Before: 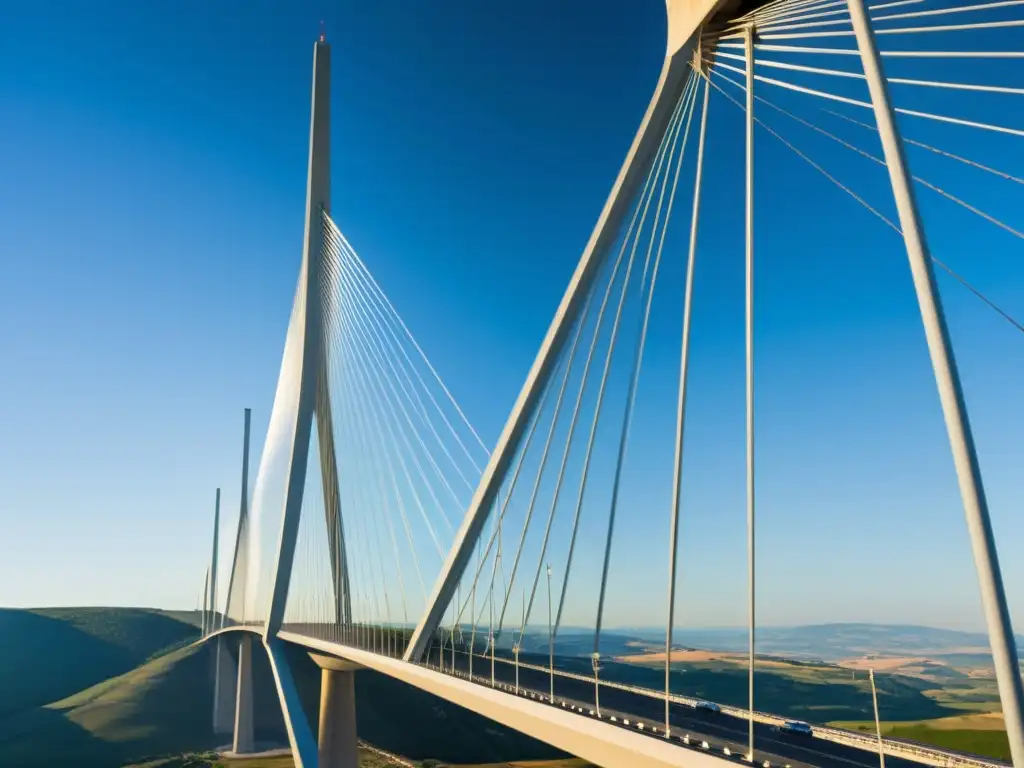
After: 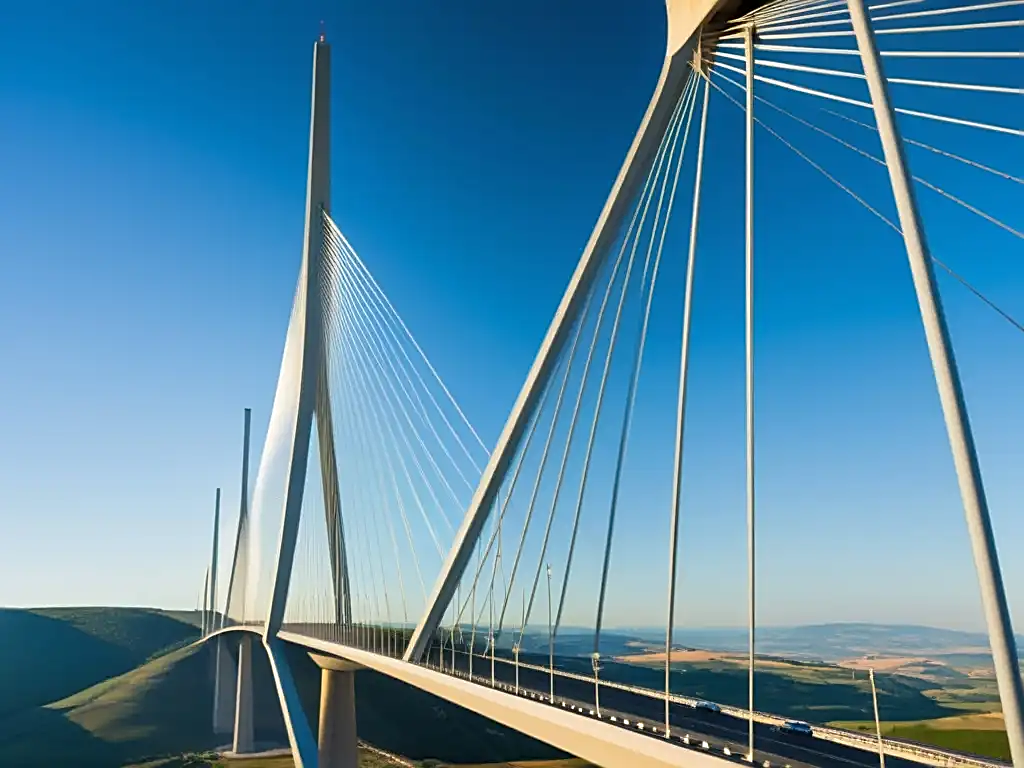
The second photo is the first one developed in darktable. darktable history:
sharpen: amount 0.562
exposure: compensate highlight preservation false
